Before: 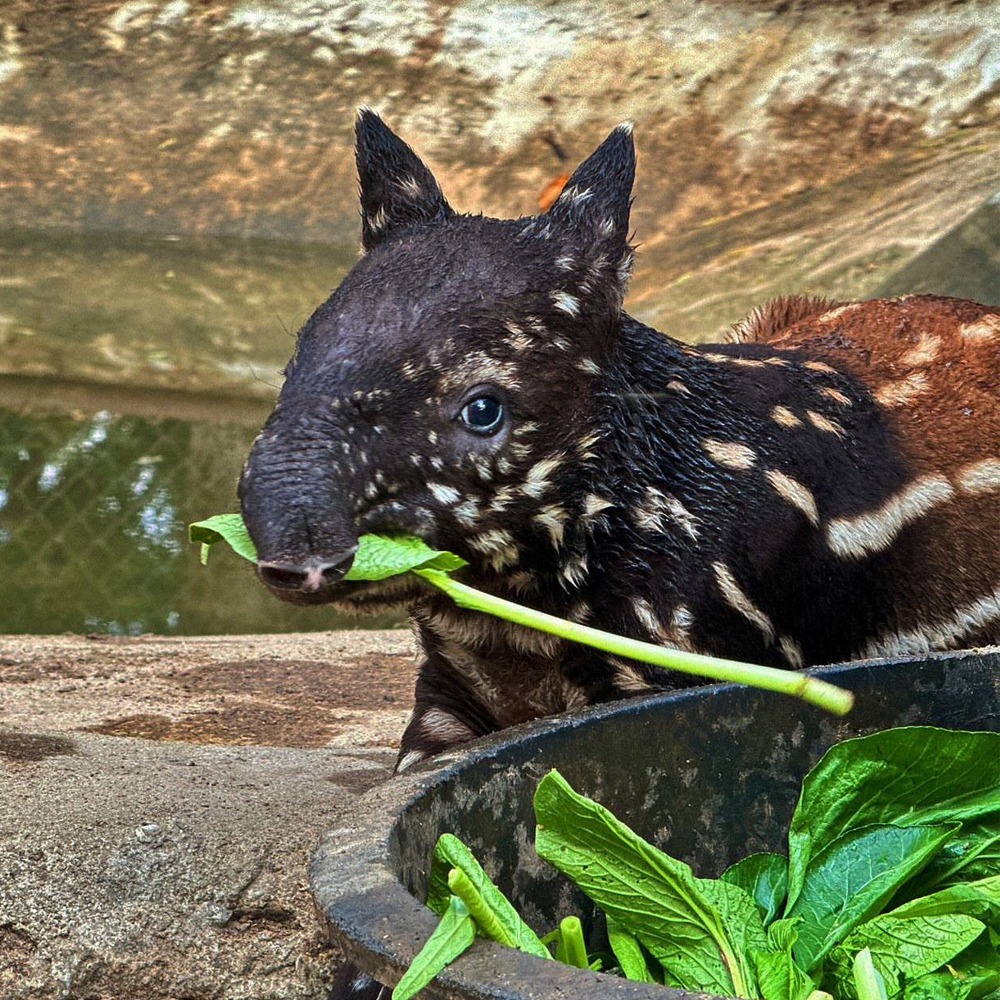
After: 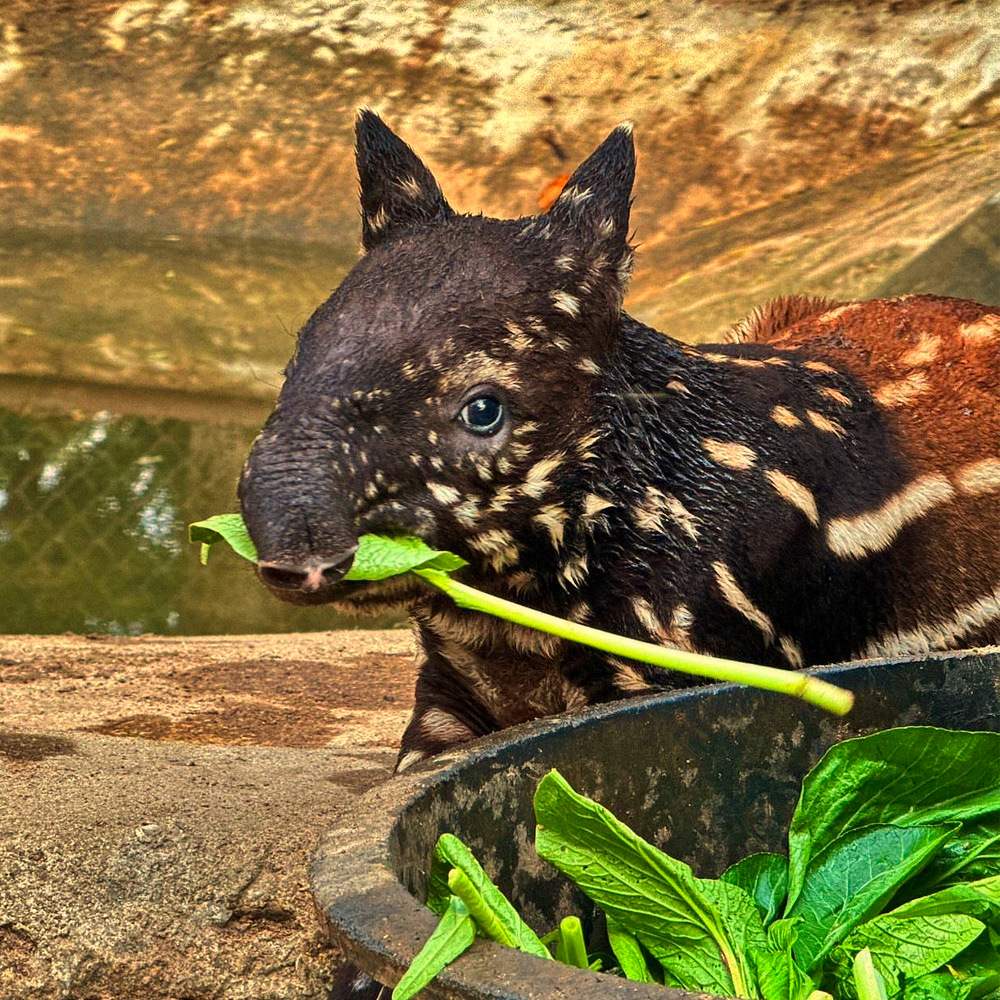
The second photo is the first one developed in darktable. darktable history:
shadows and highlights: soften with gaussian
contrast brightness saturation: contrast 0.04, saturation 0.16
white balance: red 1.123, blue 0.83
